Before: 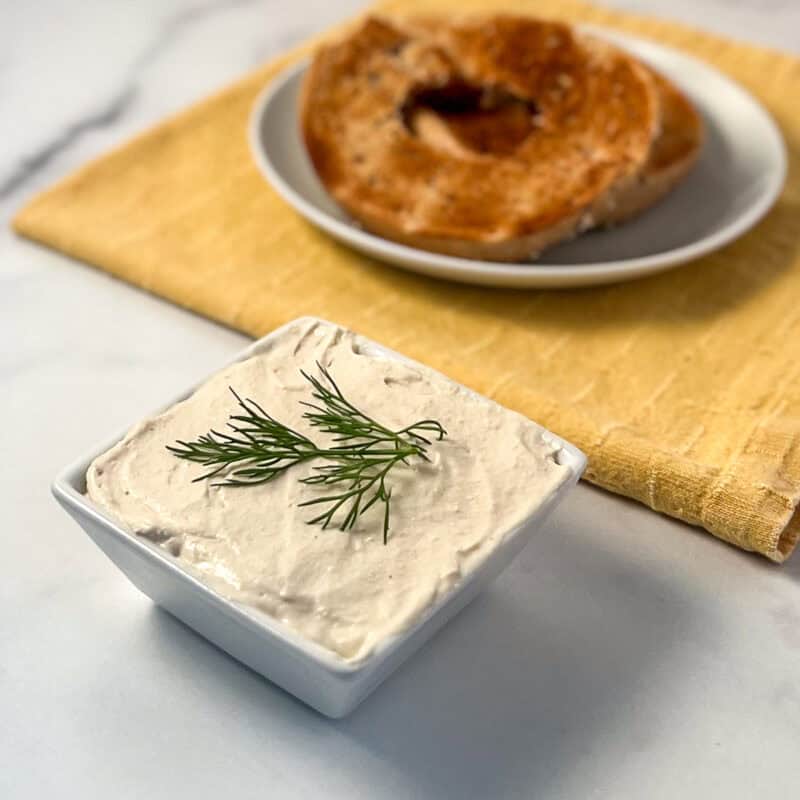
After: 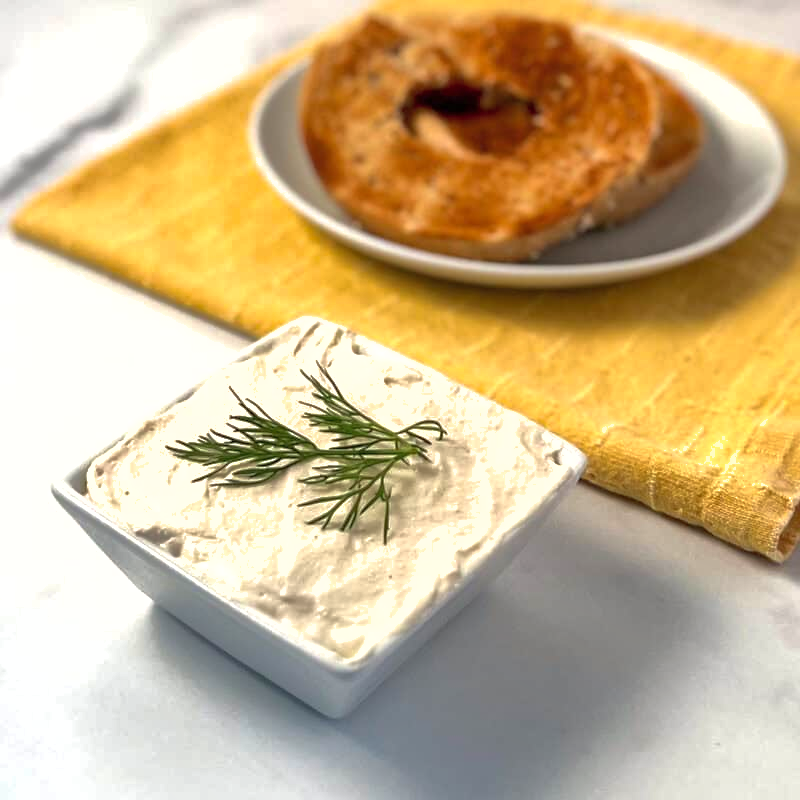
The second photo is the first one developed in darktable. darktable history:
tone equalizer: -8 EV -0.407 EV, -7 EV -0.428 EV, -6 EV -0.311 EV, -5 EV -0.215 EV, -3 EV 0.205 EV, -2 EV 0.341 EV, -1 EV 0.377 EV, +0 EV 0.439 EV
shadows and highlights: on, module defaults
